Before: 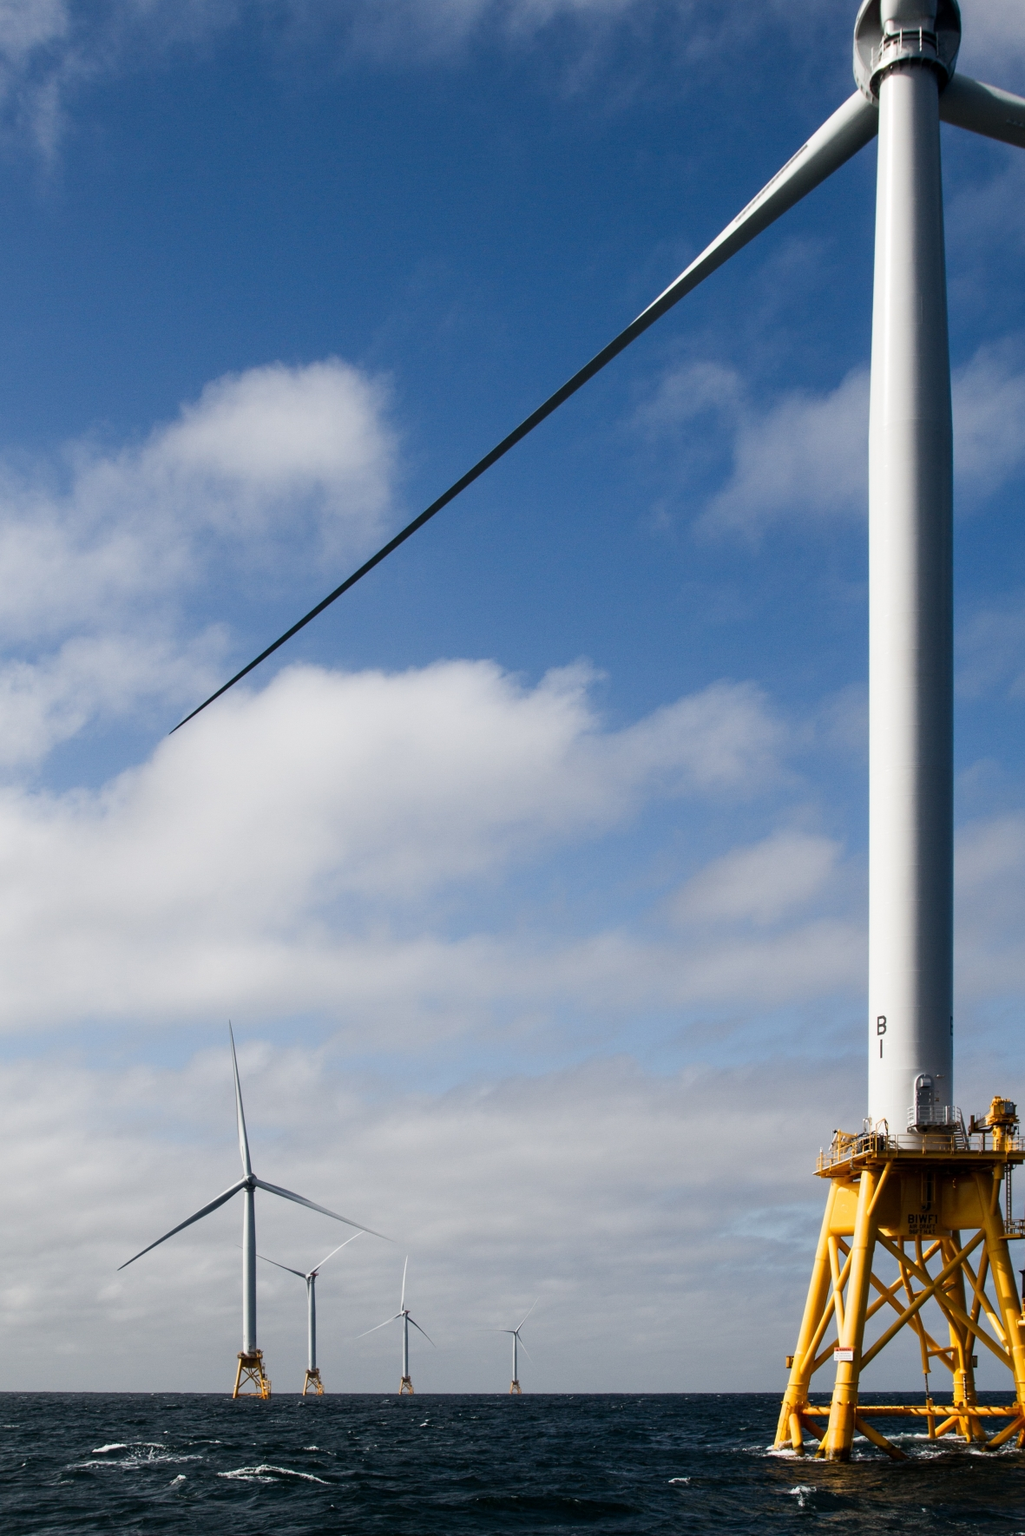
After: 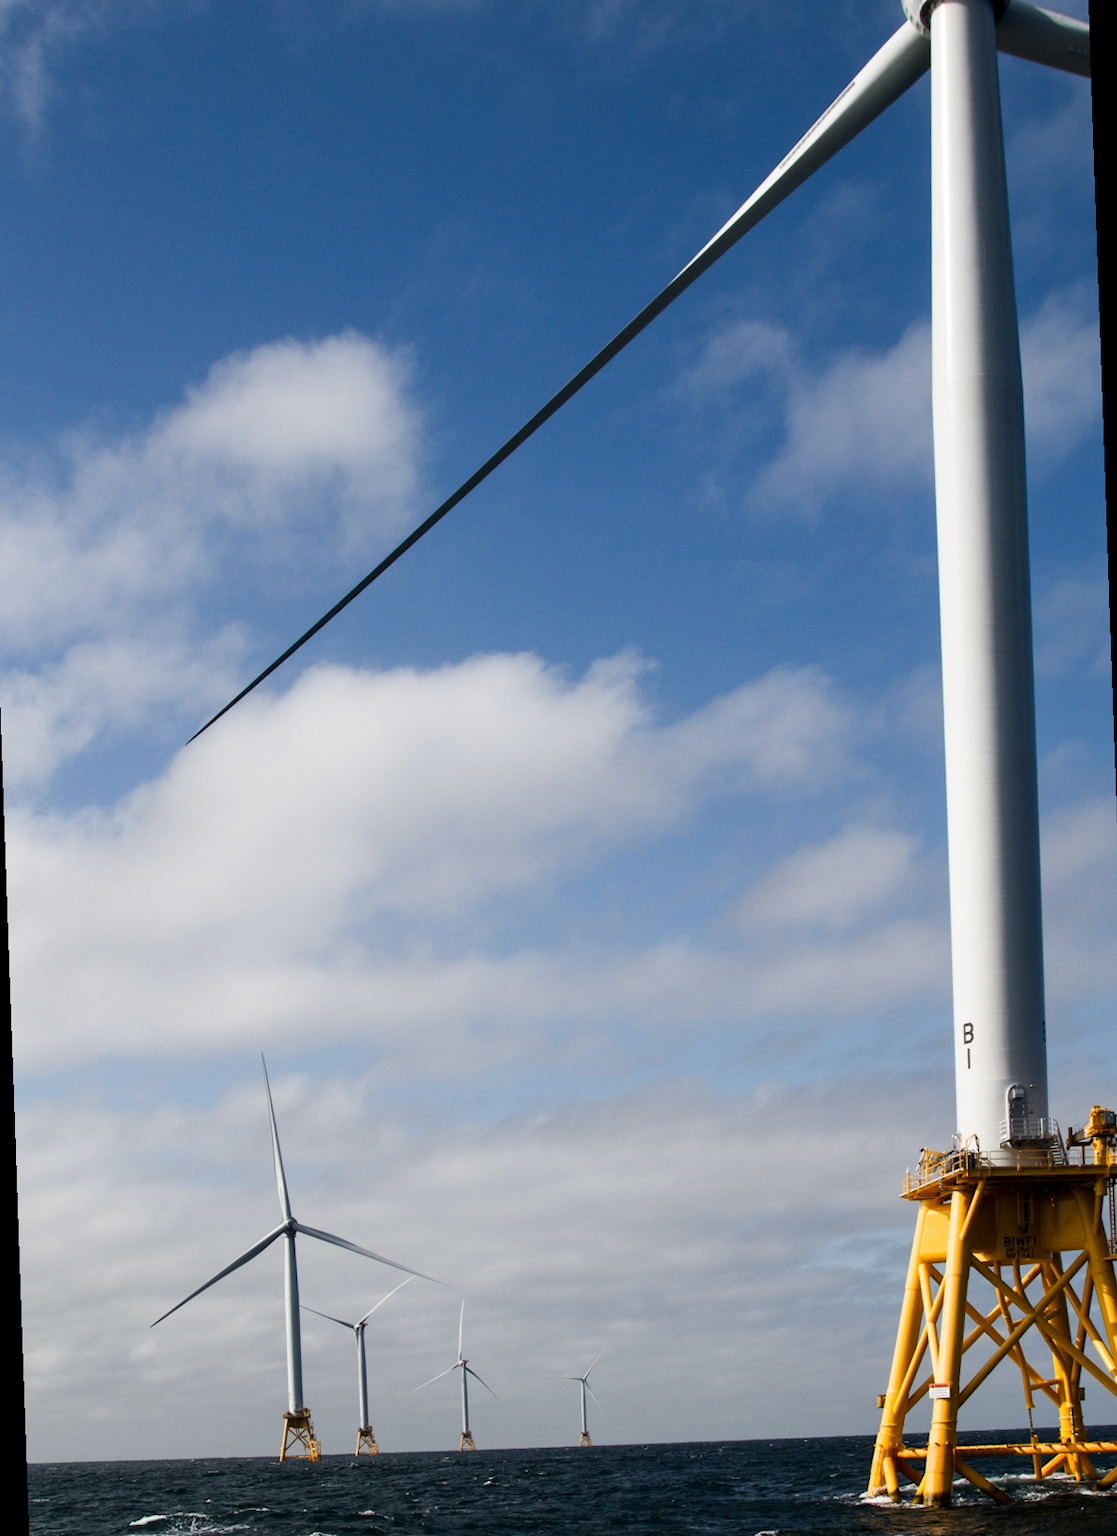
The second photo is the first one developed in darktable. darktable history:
rotate and perspective: rotation -2°, crop left 0.022, crop right 0.978, crop top 0.049, crop bottom 0.951
